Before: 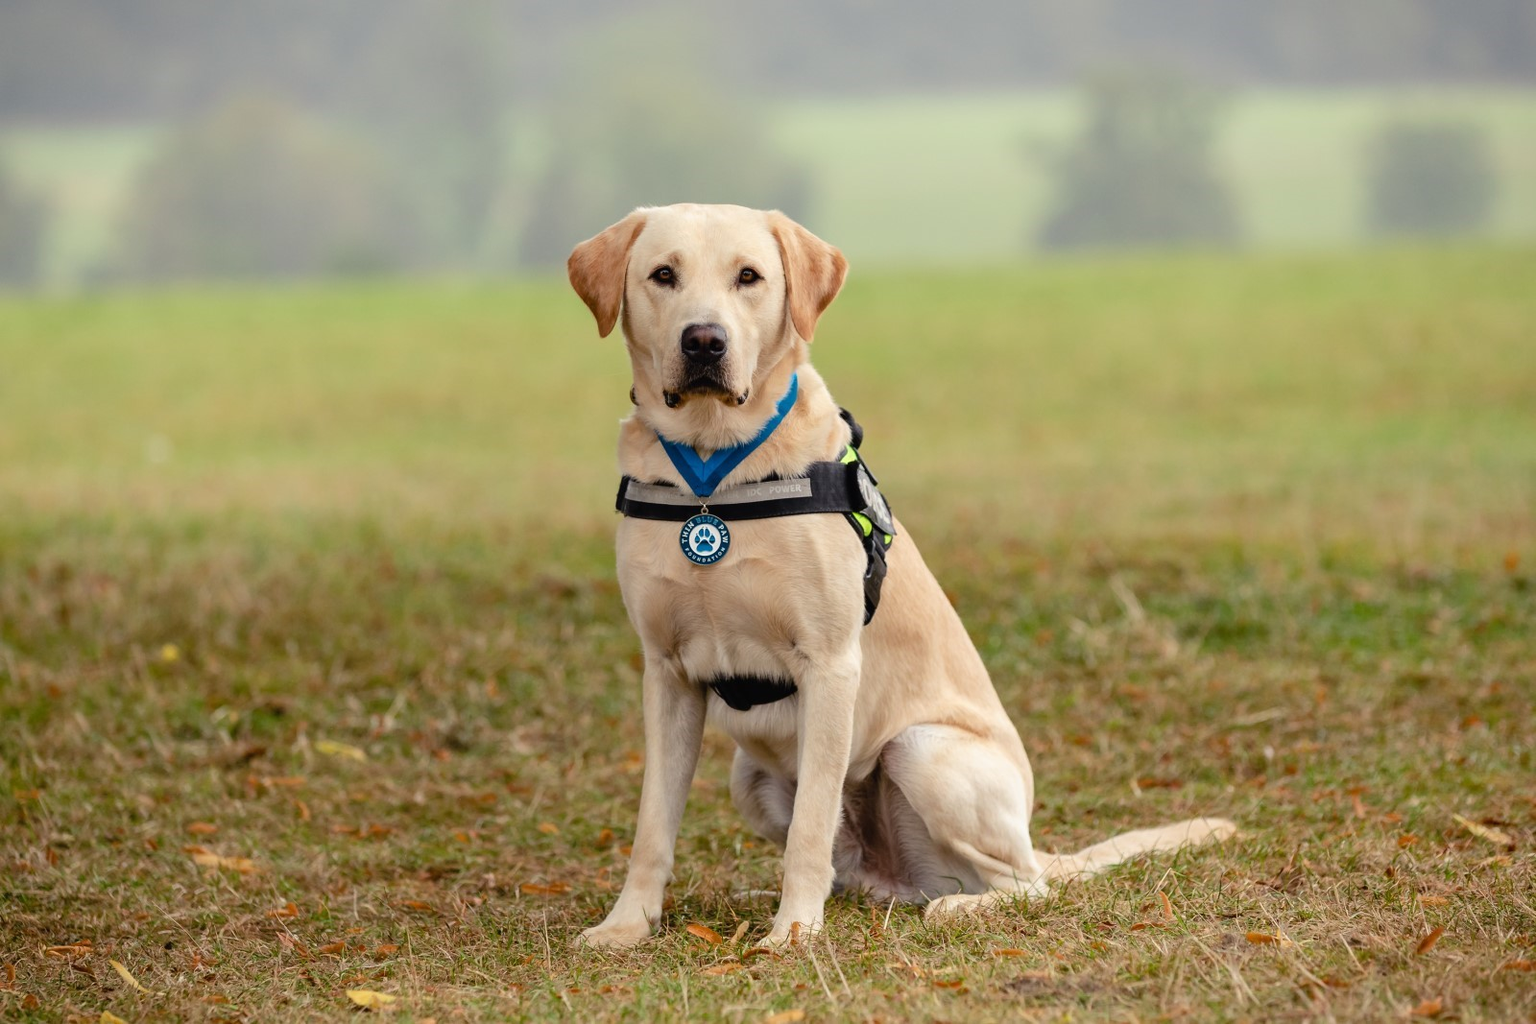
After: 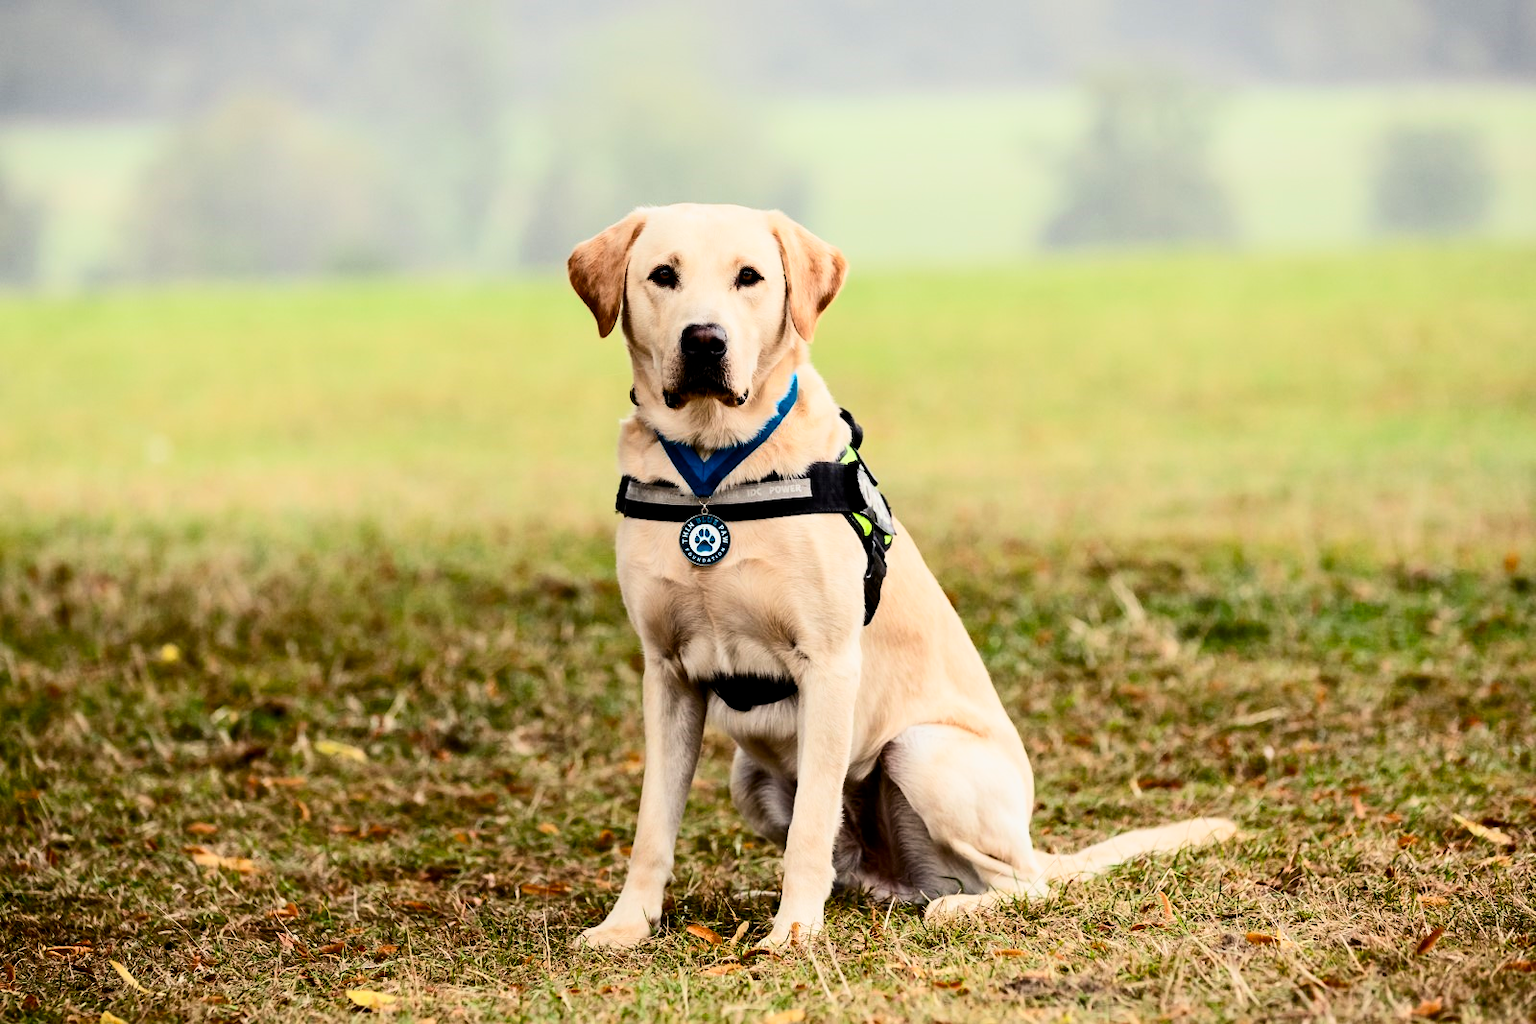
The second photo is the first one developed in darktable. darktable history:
contrast brightness saturation: contrast 0.4, brightness 0.05, saturation 0.25
filmic rgb: black relative exposure -5 EV, white relative exposure 3.5 EV, hardness 3.19, contrast 1.2, highlights saturation mix -50%
